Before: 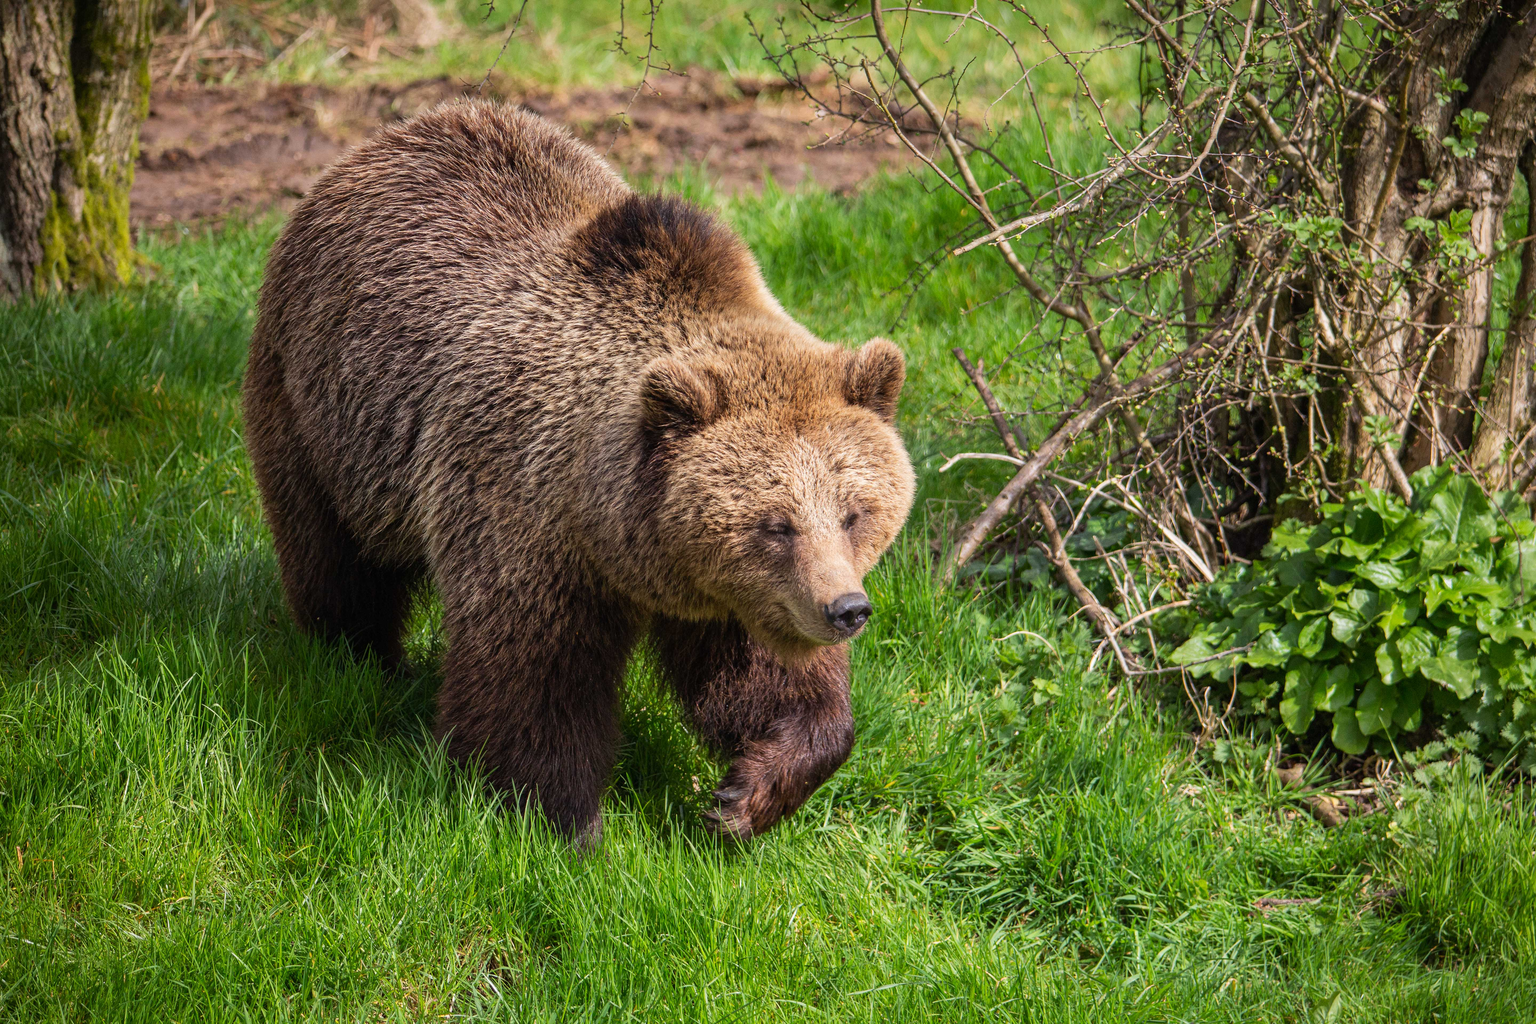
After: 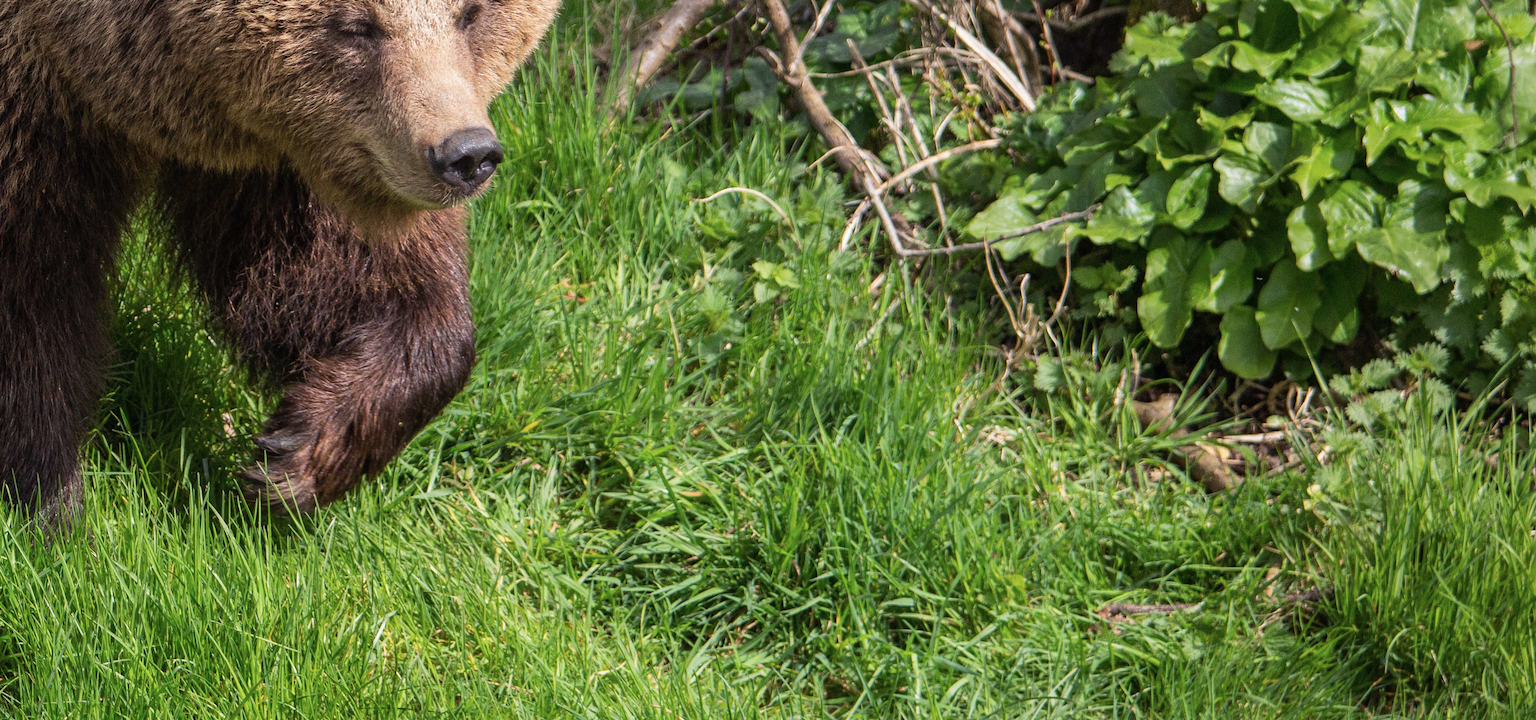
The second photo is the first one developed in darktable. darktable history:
color correction: highlights b* -0.018, saturation 0.875
crop and rotate: left 35.781%, top 49.913%, bottom 4.911%
